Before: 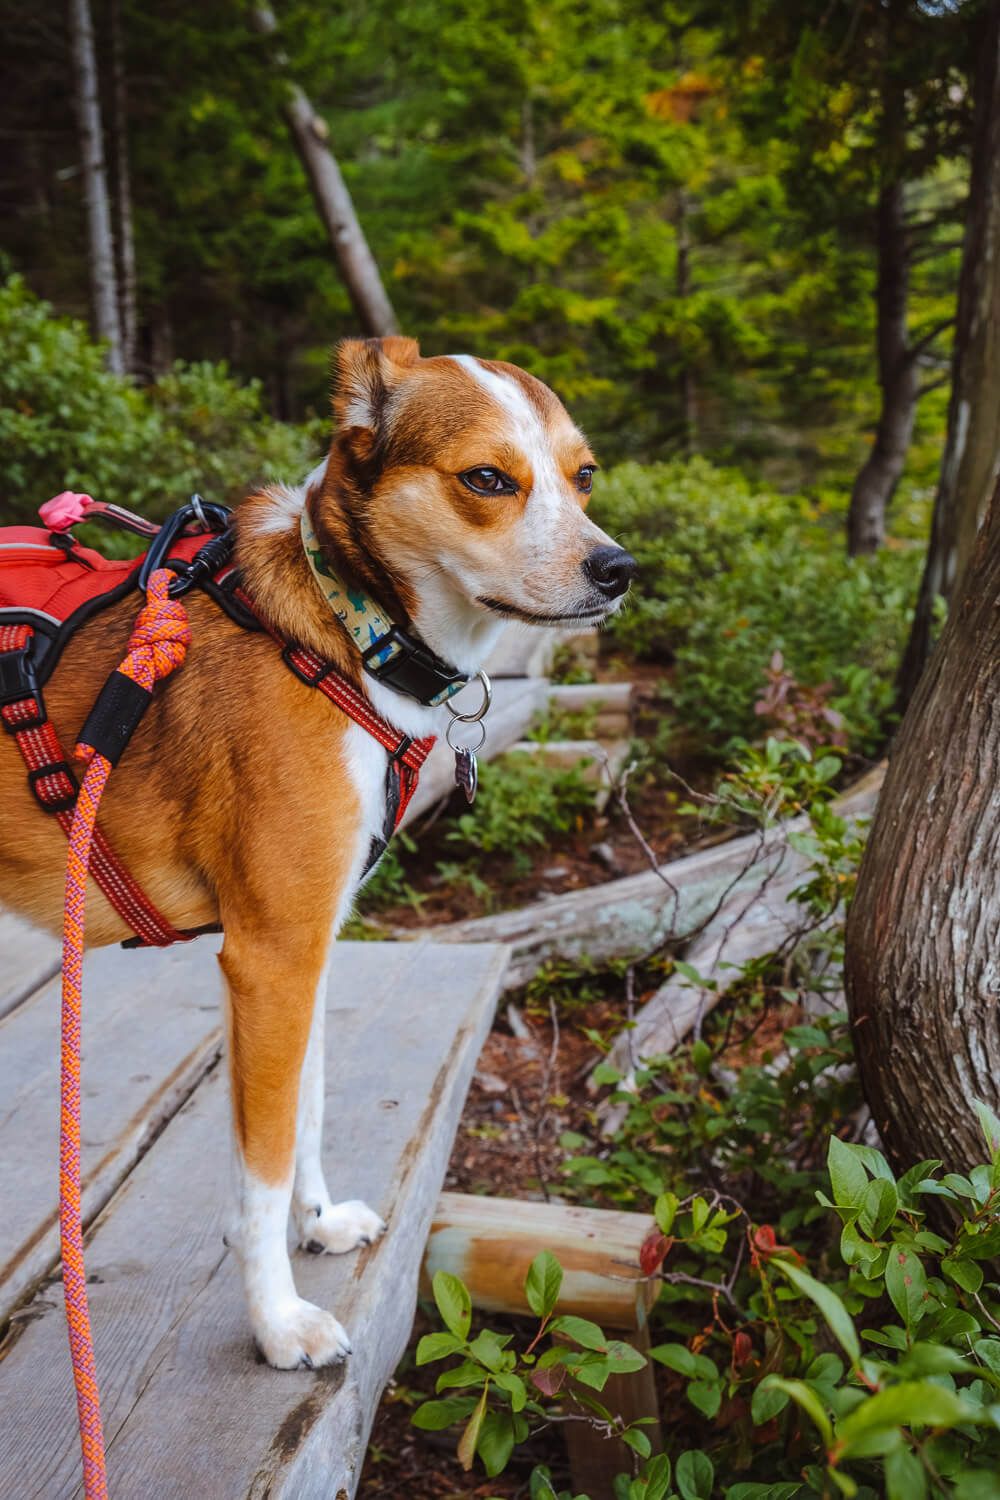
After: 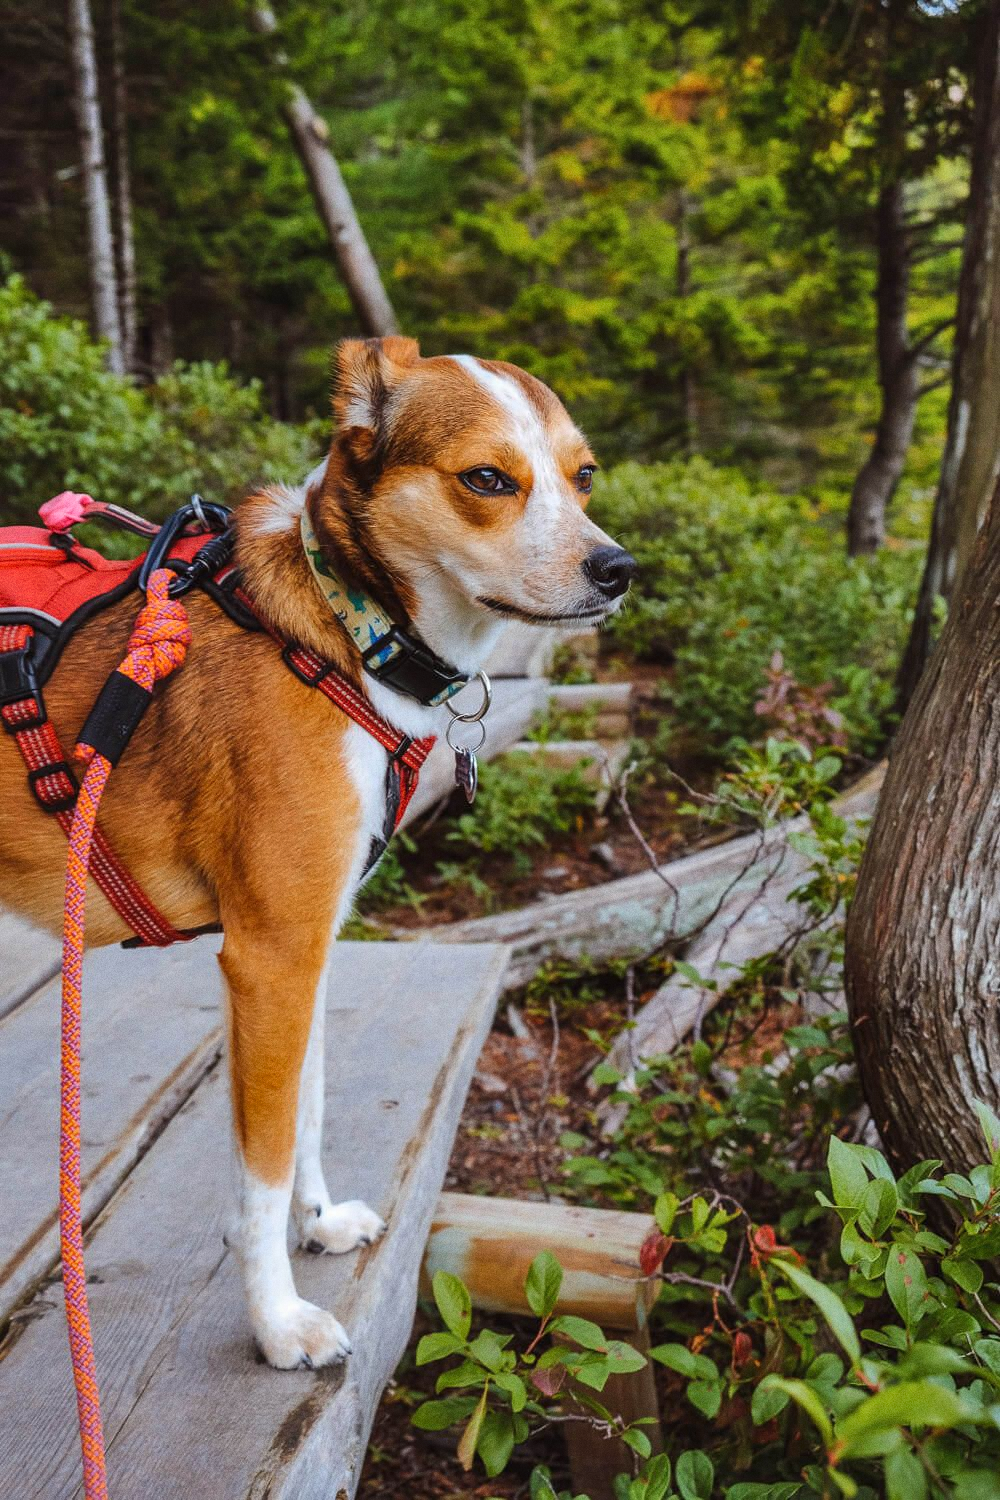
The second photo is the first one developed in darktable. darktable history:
shadows and highlights: soften with gaussian
grain: coarseness 0.09 ISO
